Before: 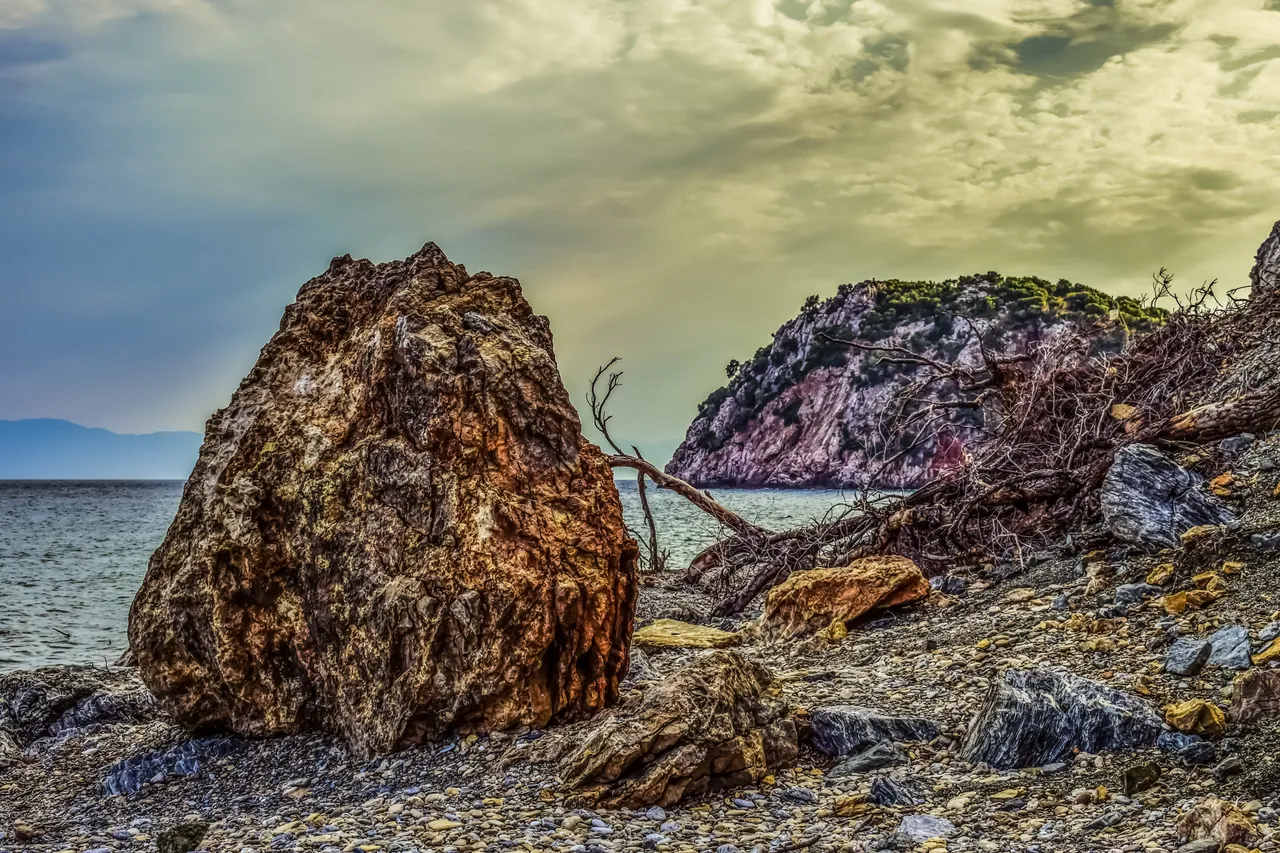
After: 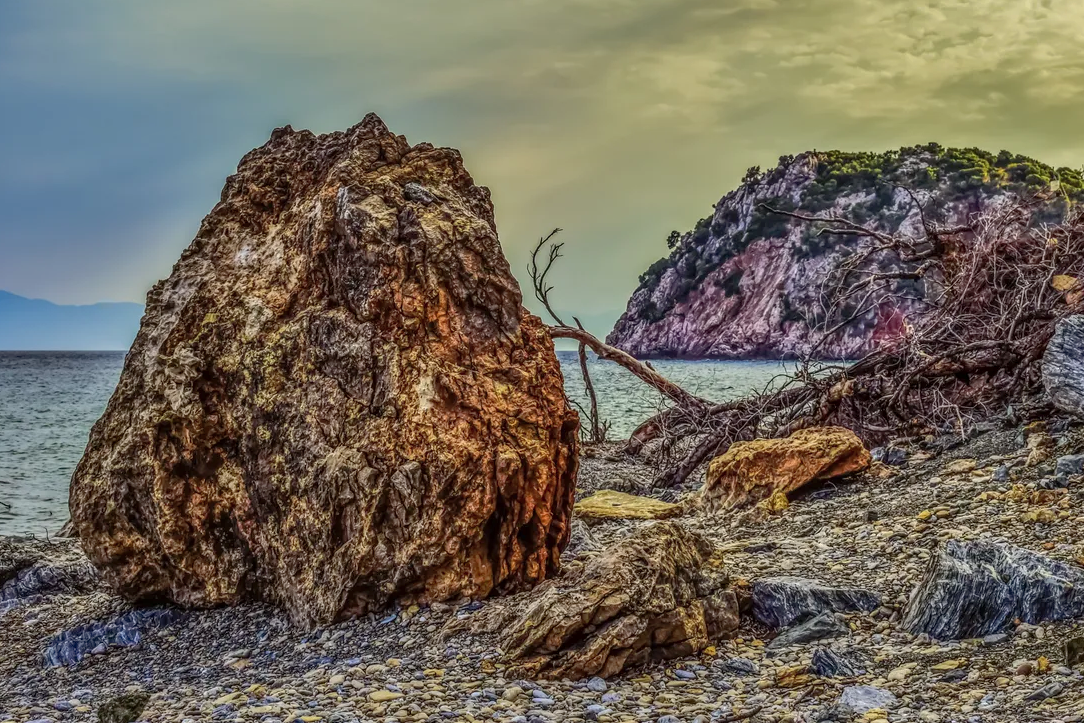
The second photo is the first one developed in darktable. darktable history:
shadows and highlights: on, module defaults
crop and rotate: left 4.628%, top 15.177%, right 10.664%
